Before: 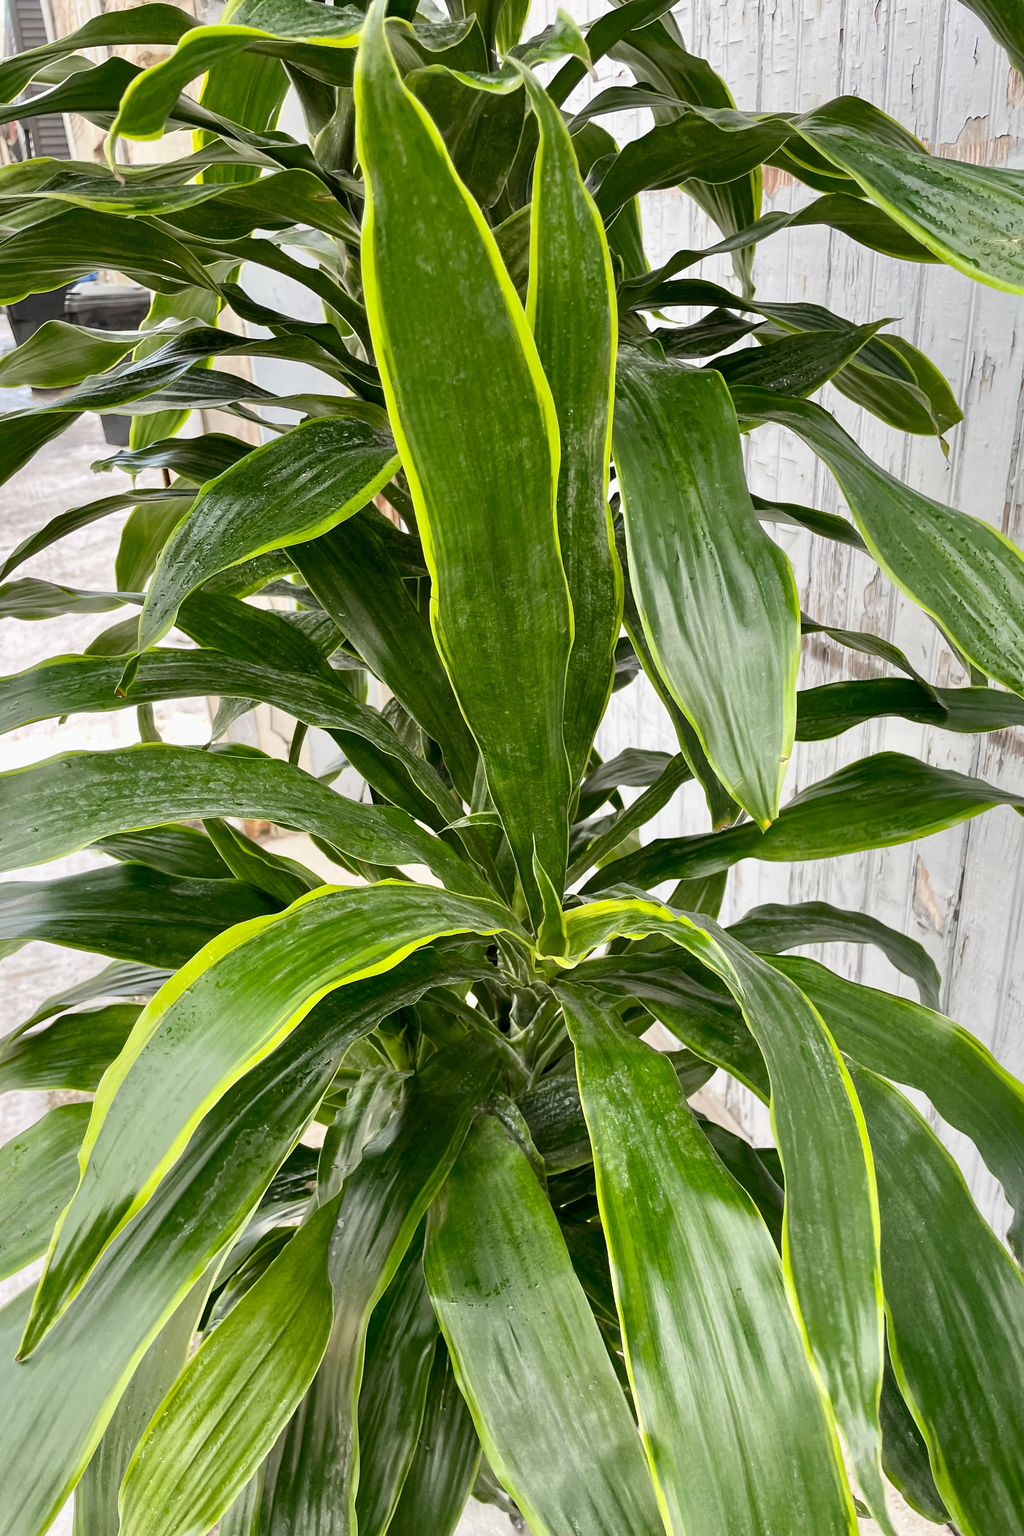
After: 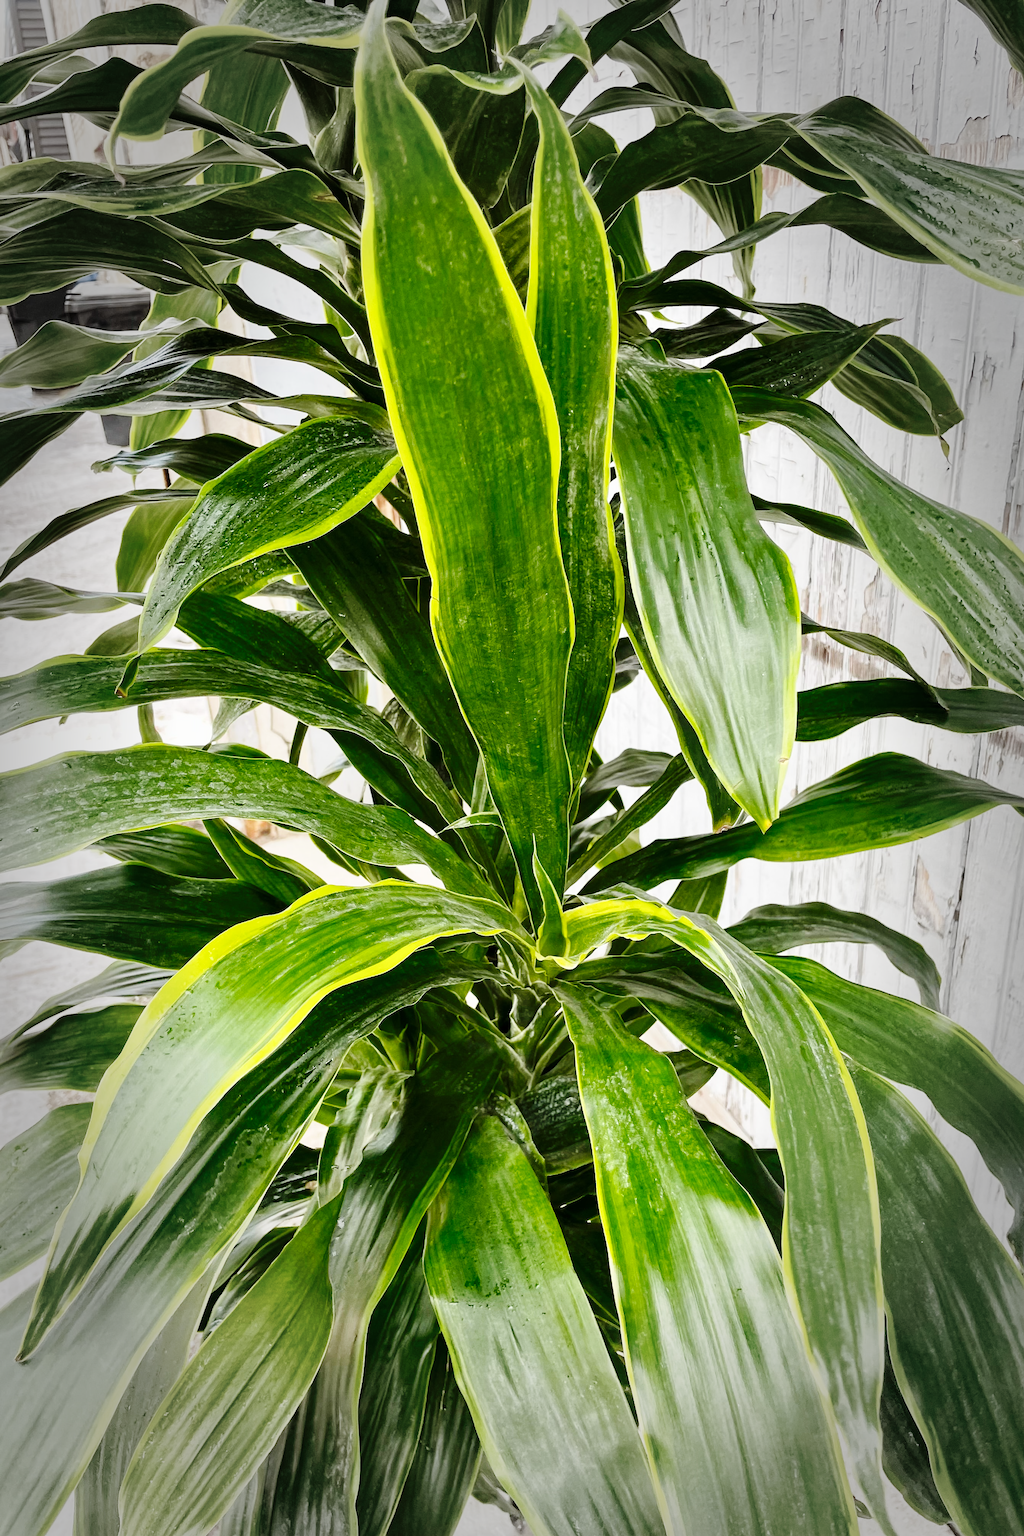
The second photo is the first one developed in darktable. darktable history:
base curve: curves: ch0 [(0, 0) (0.036, 0.025) (0.121, 0.166) (0.206, 0.329) (0.605, 0.79) (1, 1)], preserve colors none
vignetting: fall-off start 65.89%, fall-off radius 39.67%, automatic ratio true, width/height ratio 0.667
